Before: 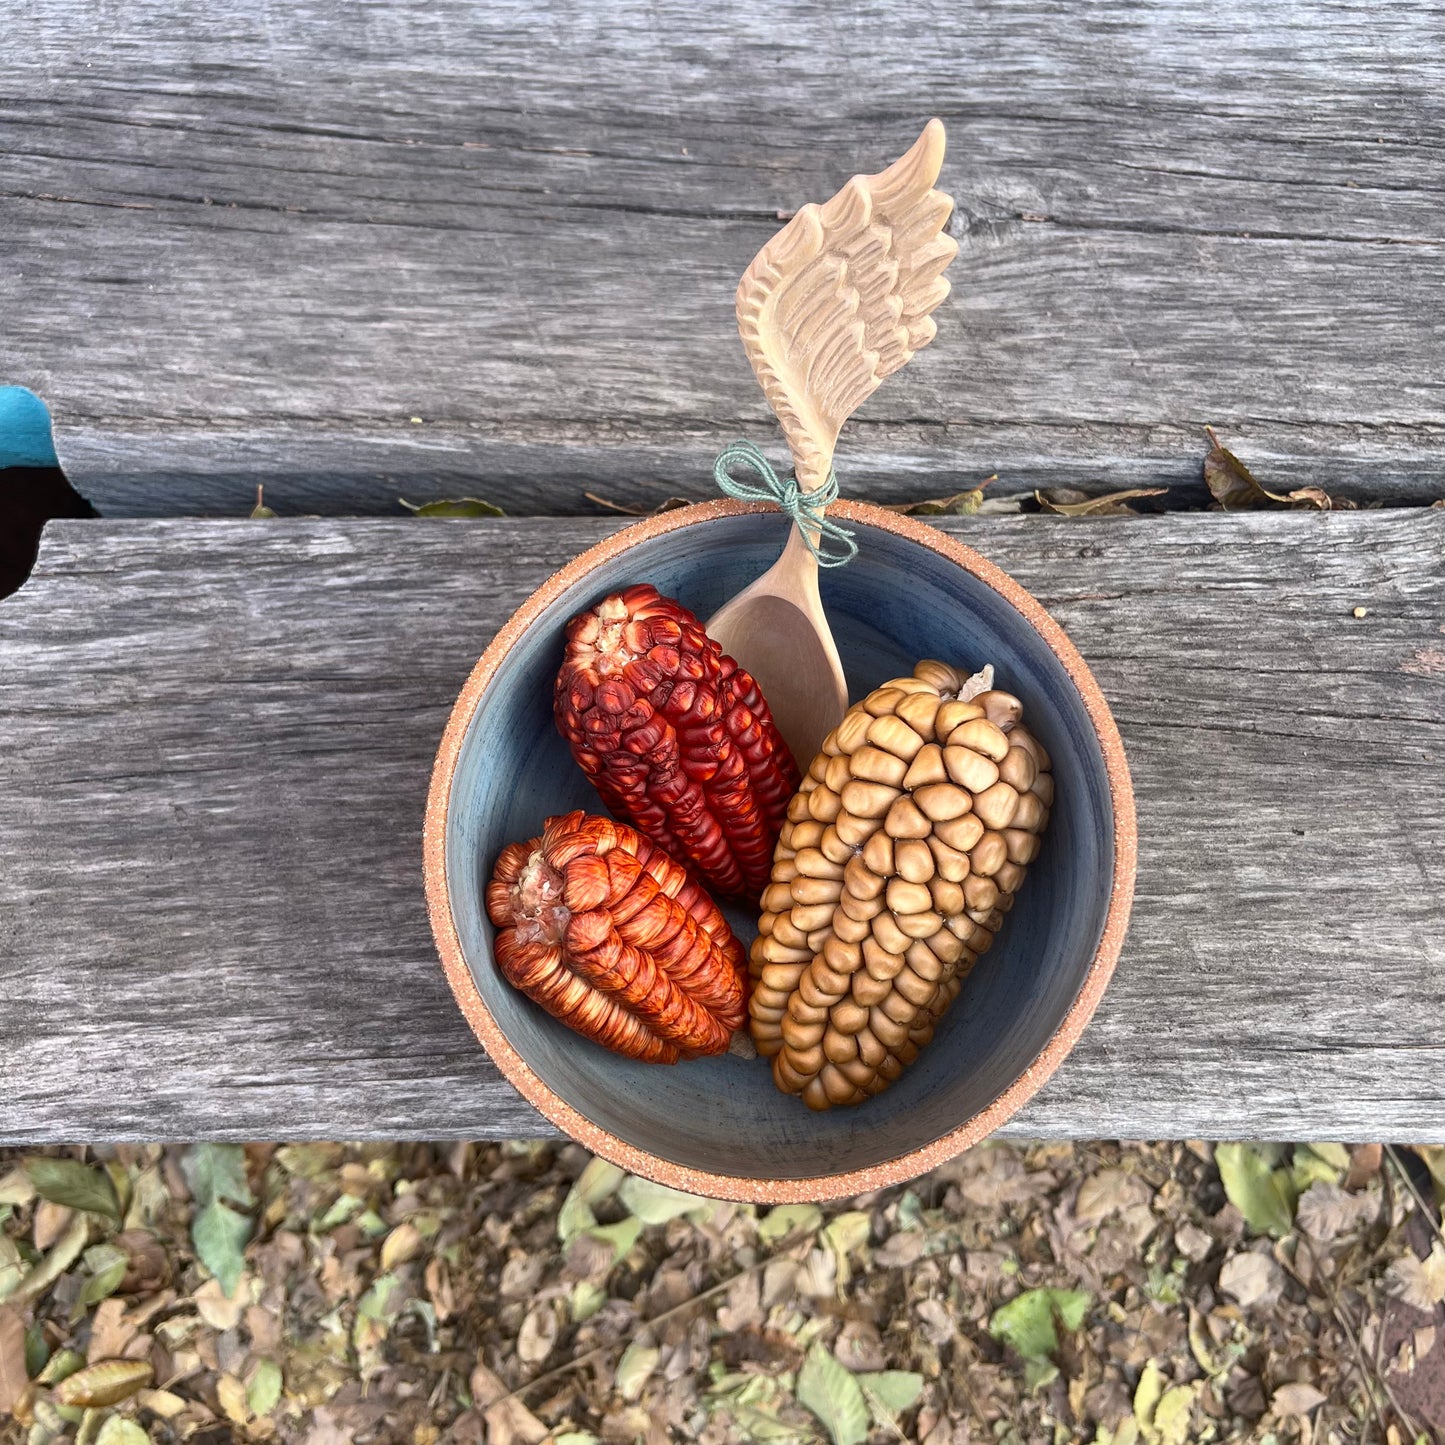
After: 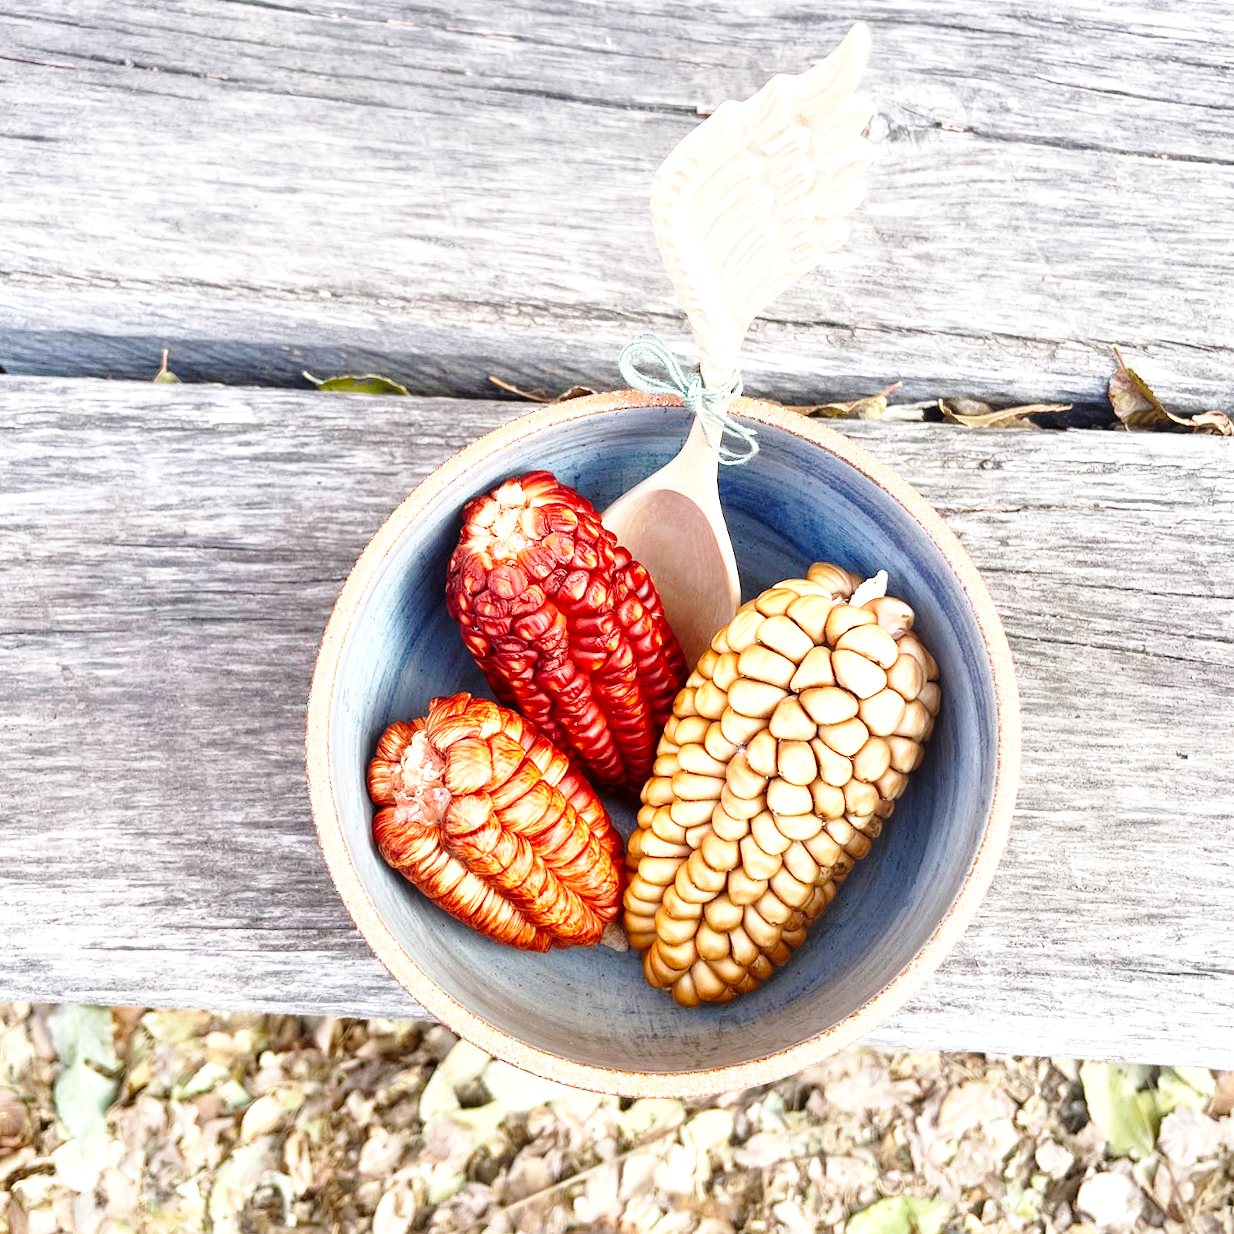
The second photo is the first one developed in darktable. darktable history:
exposure: black level correction 0.001, exposure 0.955 EV, compensate exposure bias true, compensate highlight preservation false
base curve: curves: ch0 [(0, 0) (0.028, 0.03) (0.121, 0.232) (0.46, 0.748) (0.859, 0.968) (1, 1)], preserve colors none
crop and rotate: angle -3.27°, left 5.211%, top 5.211%, right 4.607%, bottom 4.607%
